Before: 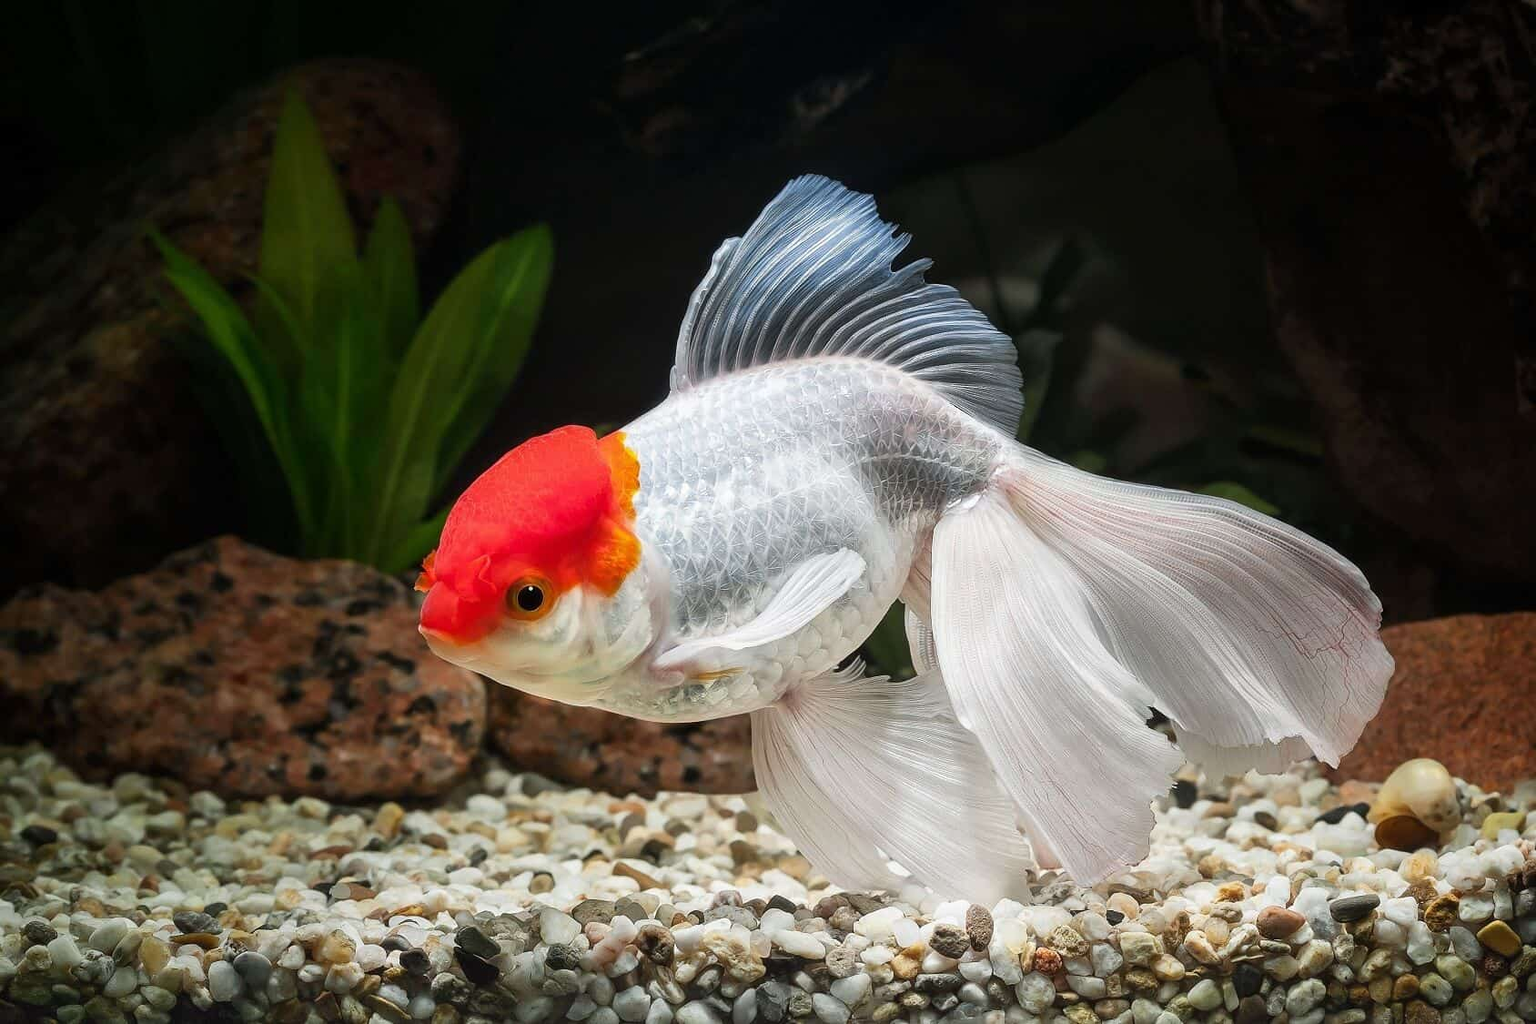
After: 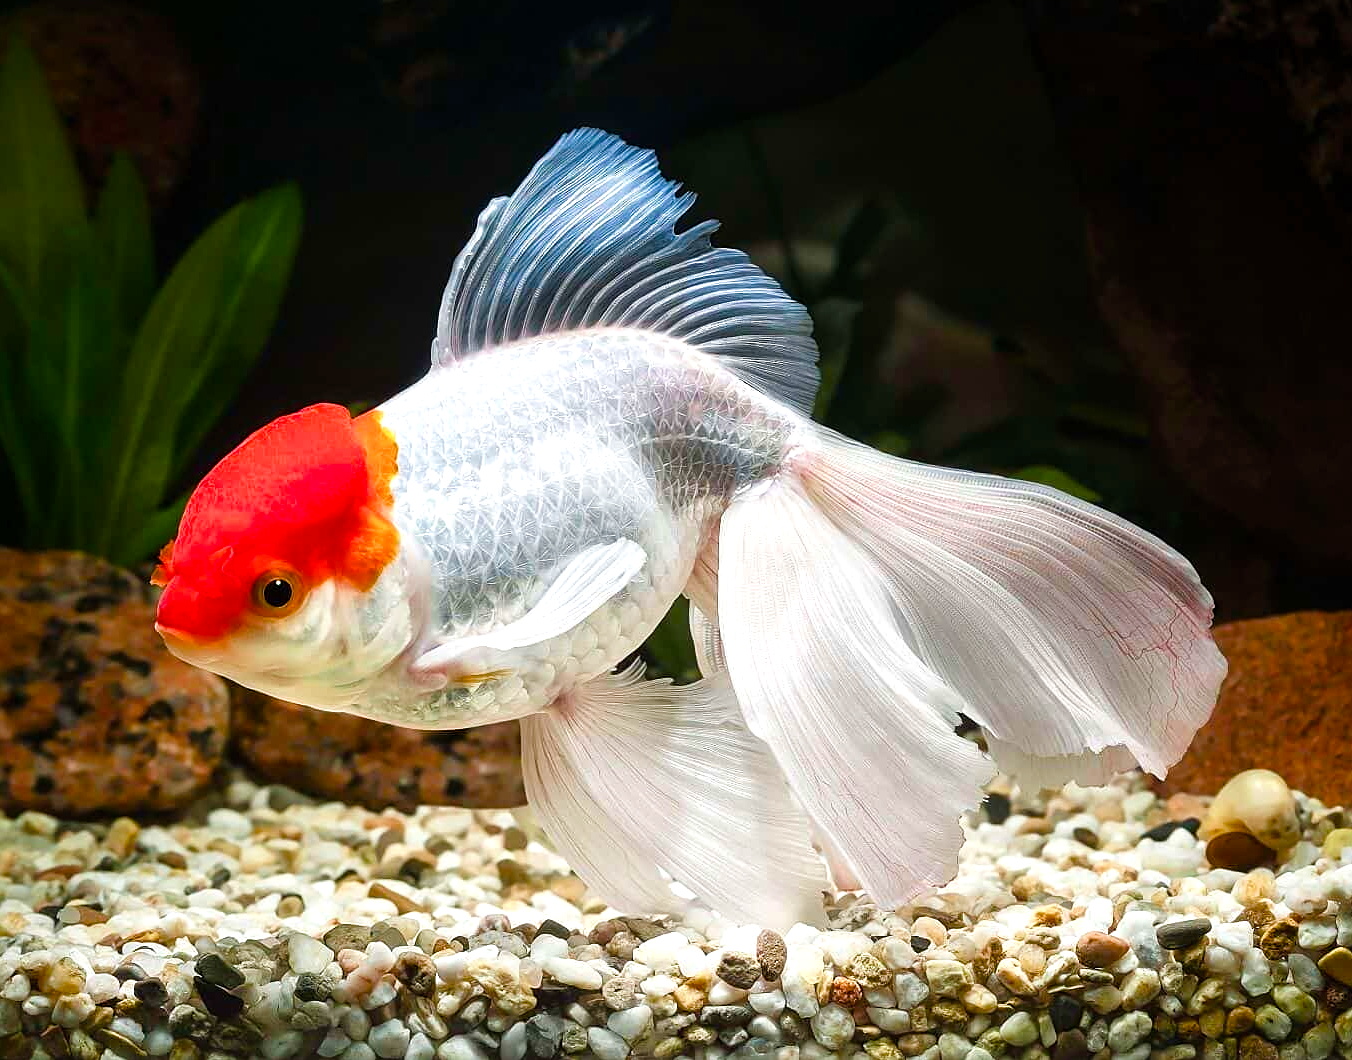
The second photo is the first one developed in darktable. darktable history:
velvia: on, module defaults
tone equalizer: -8 EV -0.379 EV, -7 EV -0.392 EV, -6 EV -0.335 EV, -5 EV -0.234 EV, -3 EV 0.252 EV, -2 EV 0.314 EV, -1 EV 0.401 EV, +0 EV 0.39 EV
sharpen: amount 0.216
crop and rotate: left 18.122%, top 5.758%, right 1.757%
color balance rgb: perceptual saturation grading › global saturation 0.128%, perceptual saturation grading › highlights -17.233%, perceptual saturation grading › mid-tones 33.77%, perceptual saturation grading › shadows 50.293%, global vibrance 29.857%
